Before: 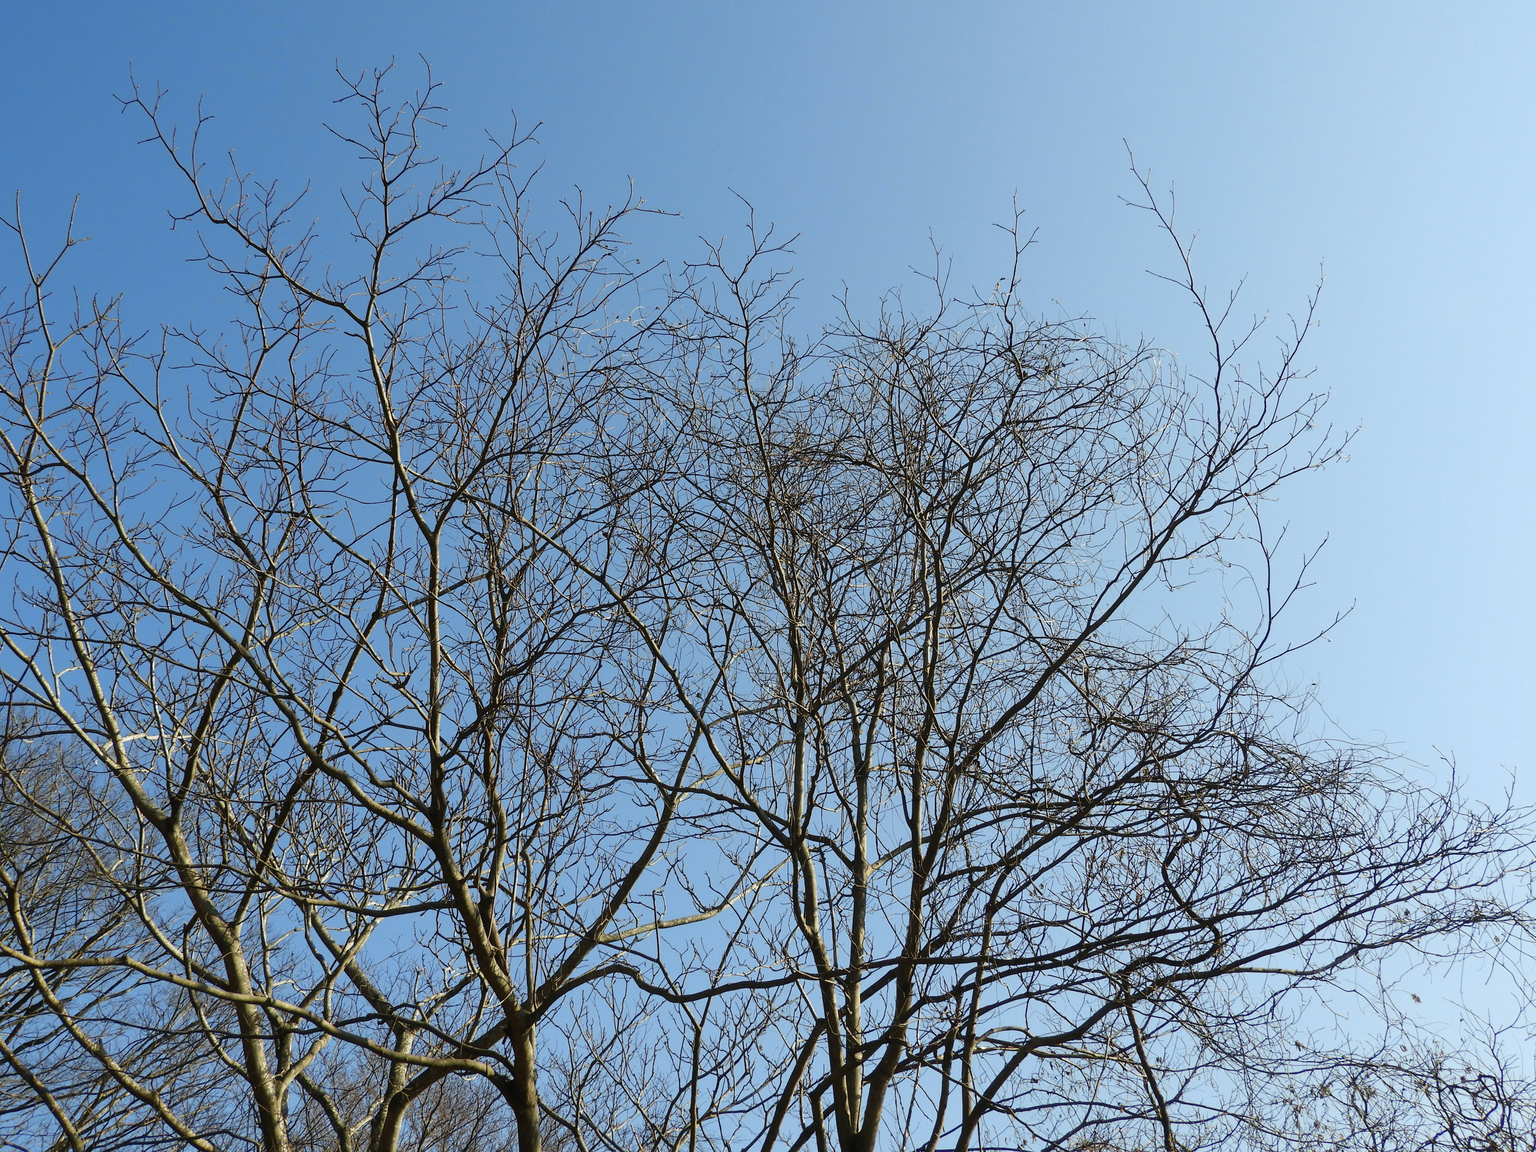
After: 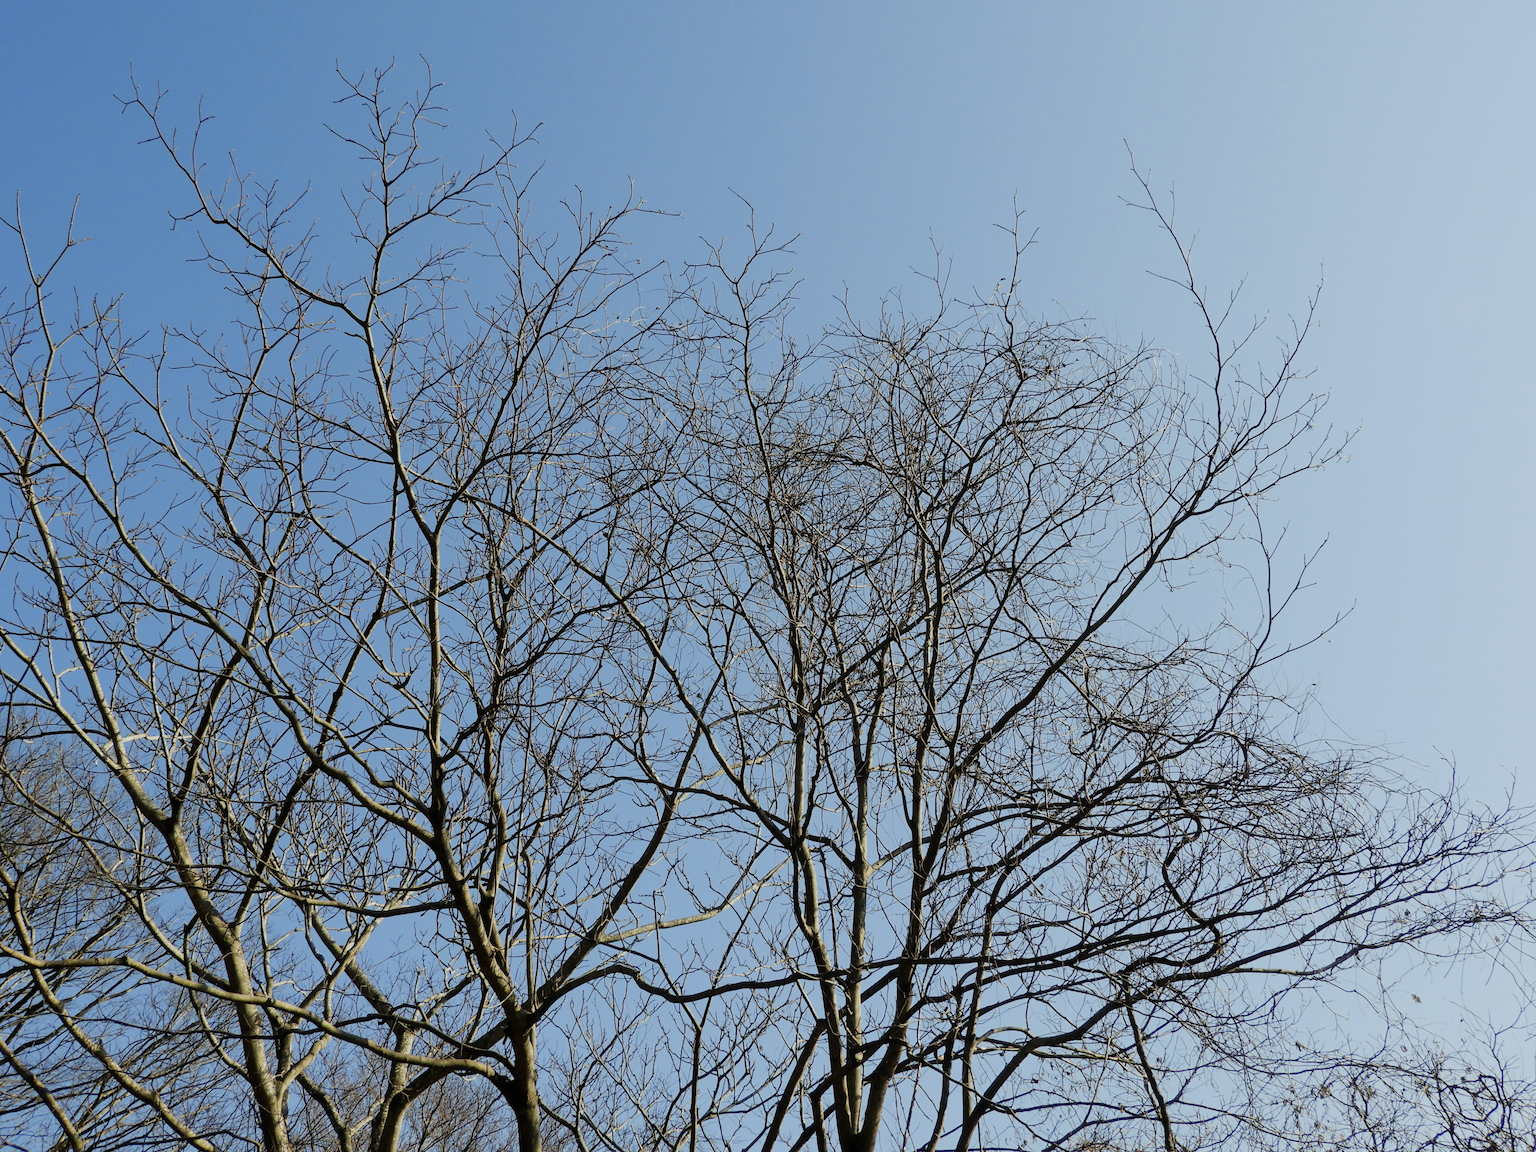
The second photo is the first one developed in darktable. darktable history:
exposure: exposure 0.2 EV, compensate highlight preservation false
filmic rgb: black relative exposure -7.65 EV, white relative exposure 4.56 EV, hardness 3.61
